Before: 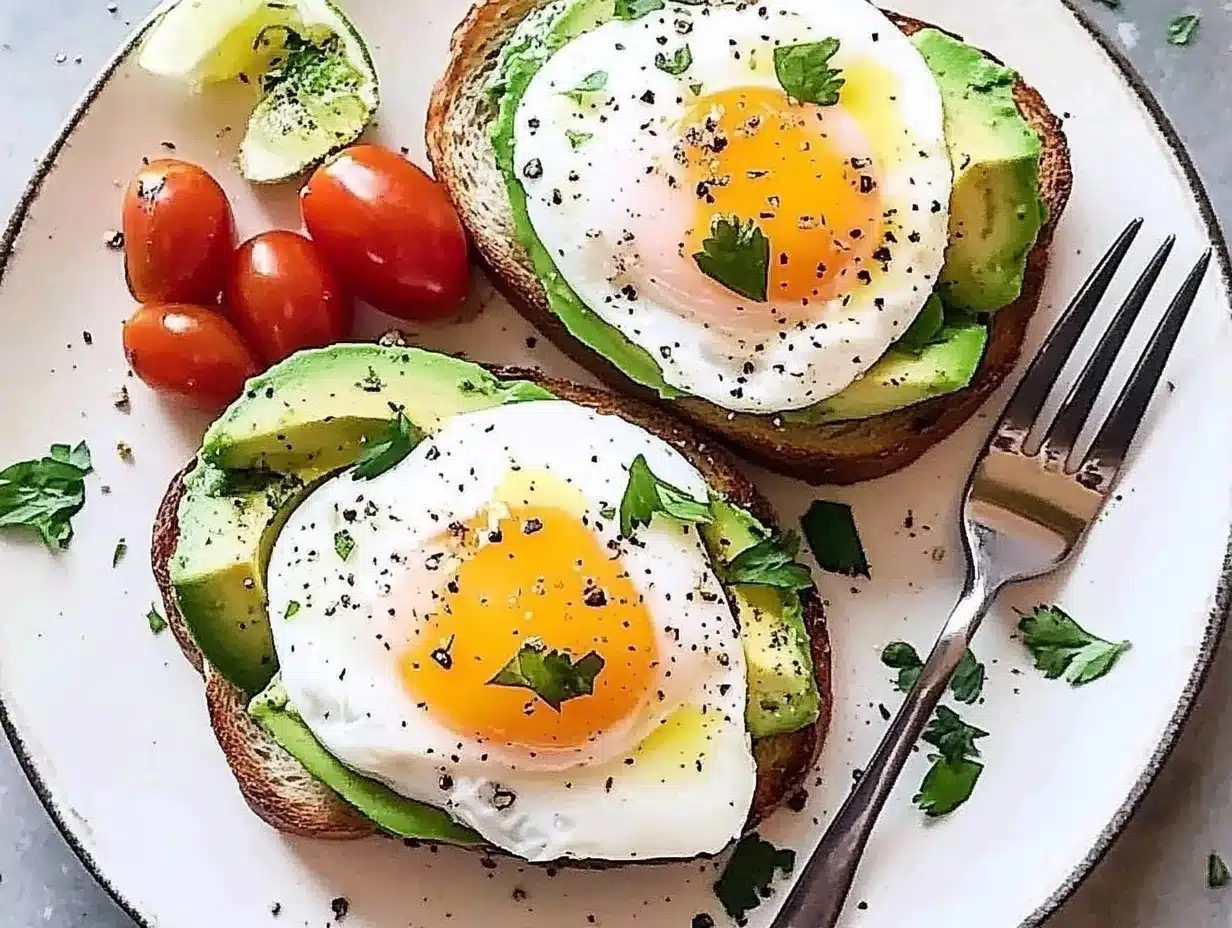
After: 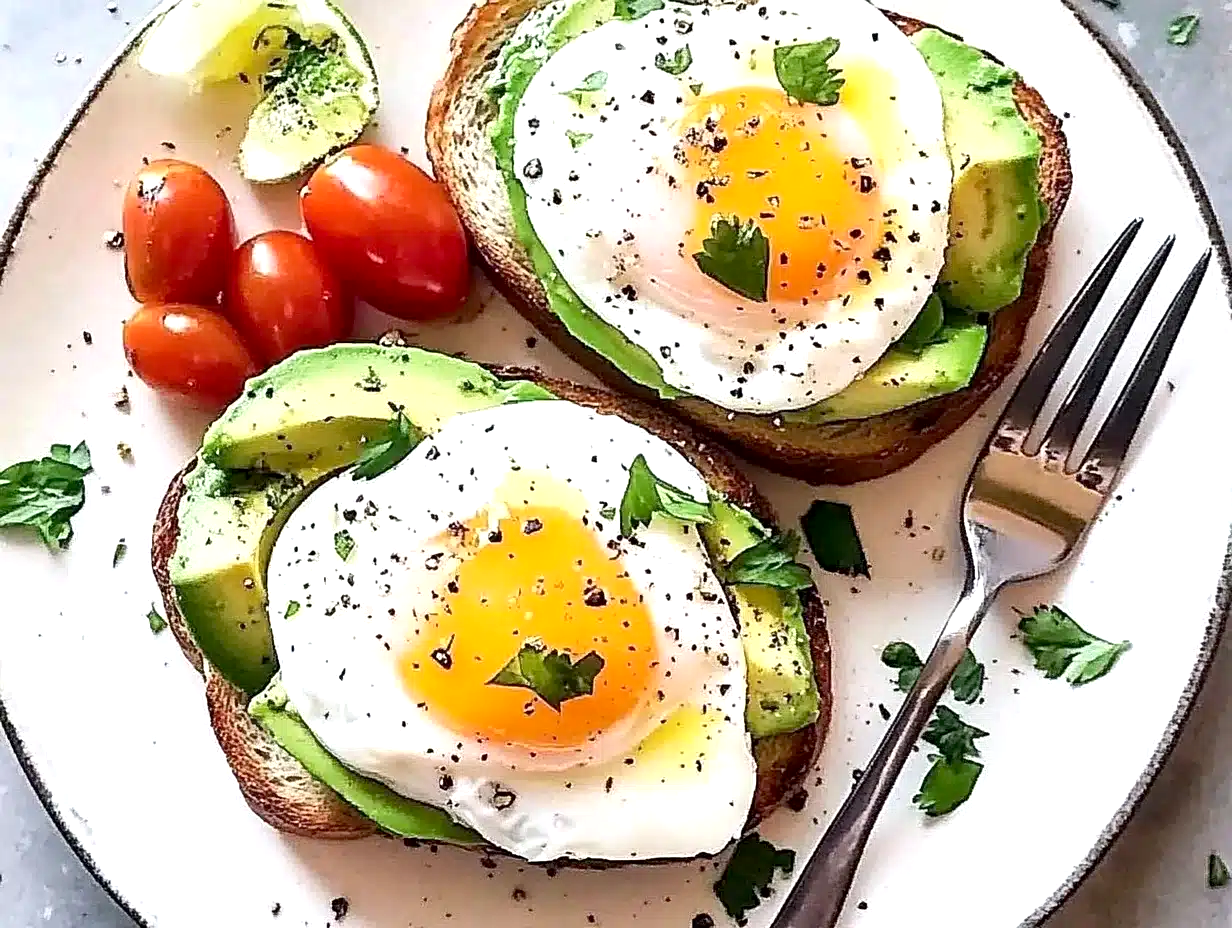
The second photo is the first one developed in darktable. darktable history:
tone equalizer: on, module defaults
local contrast: mode bilateral grid, contrast 10, coarseness 25, detail 110%, midtone range 0.2
exposure: black level correction 0.003, exposure 0.383 EV, compensate highlight preservation false
